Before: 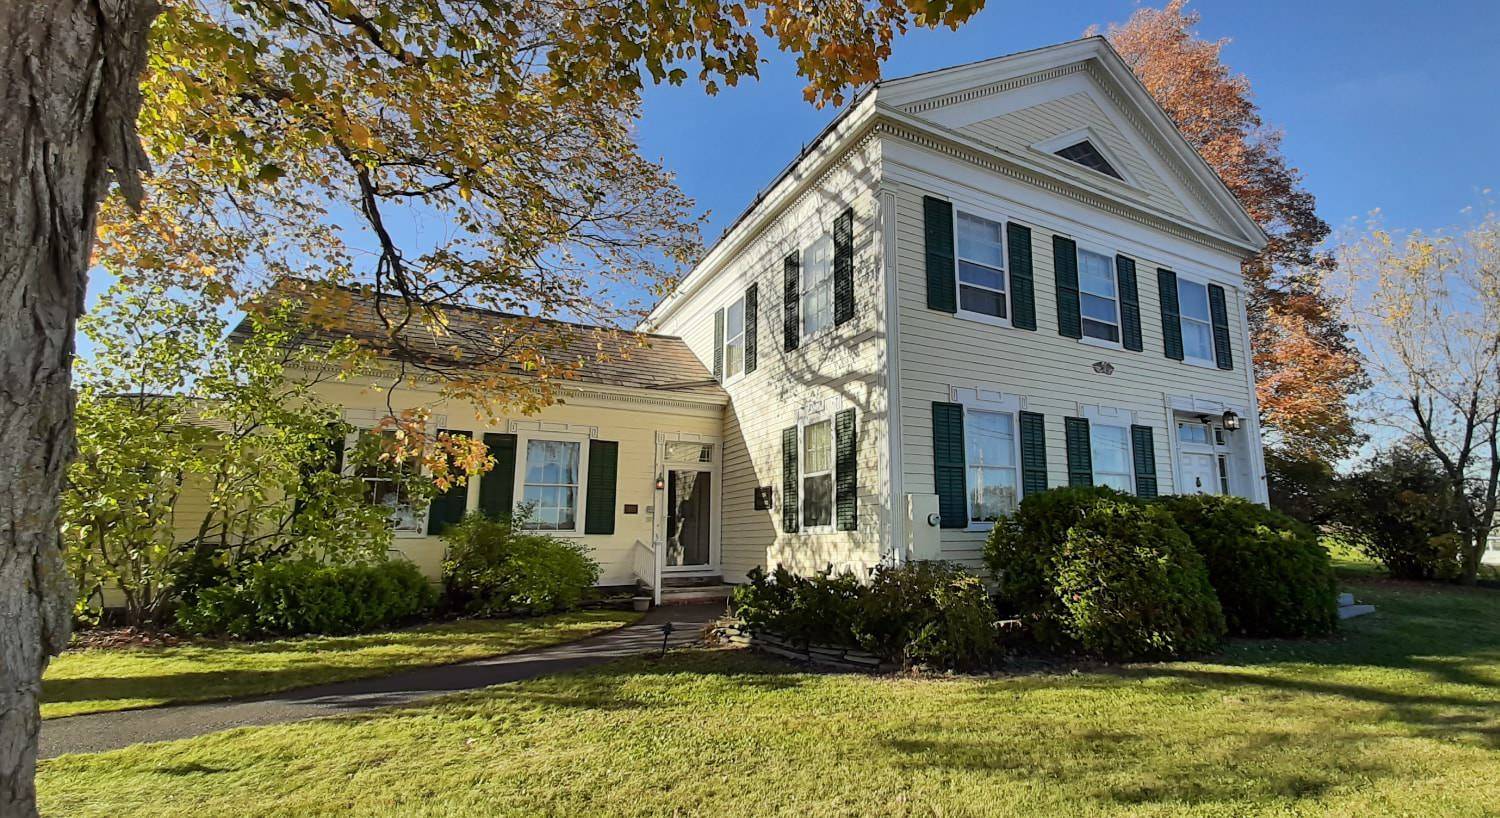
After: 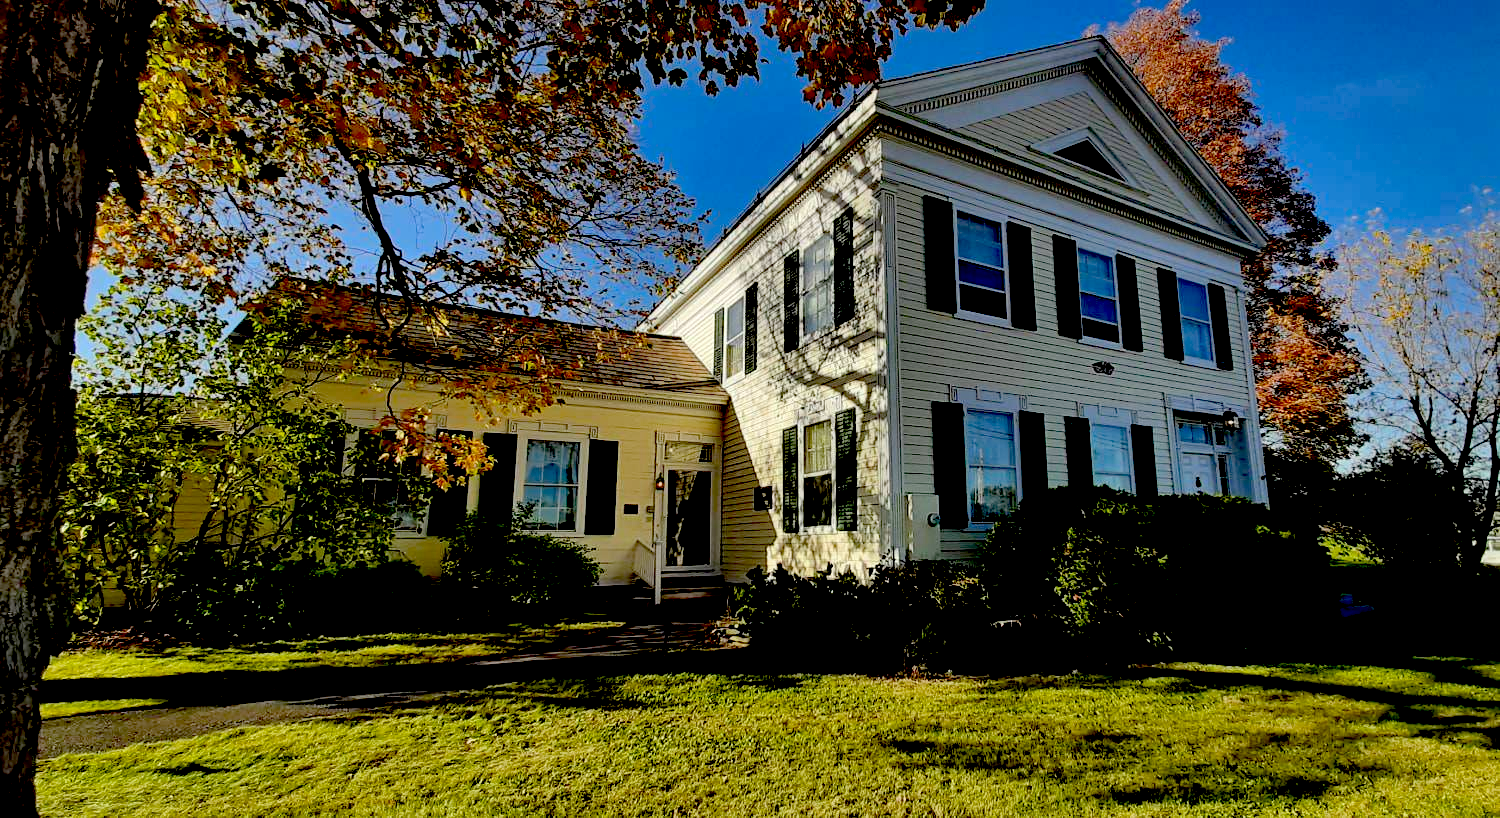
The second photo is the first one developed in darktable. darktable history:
haze removal: compatibility mode true, adaptive false
exposure: black level correction 0.1, exposure -0.092 EV, compensate highlight preservation false
